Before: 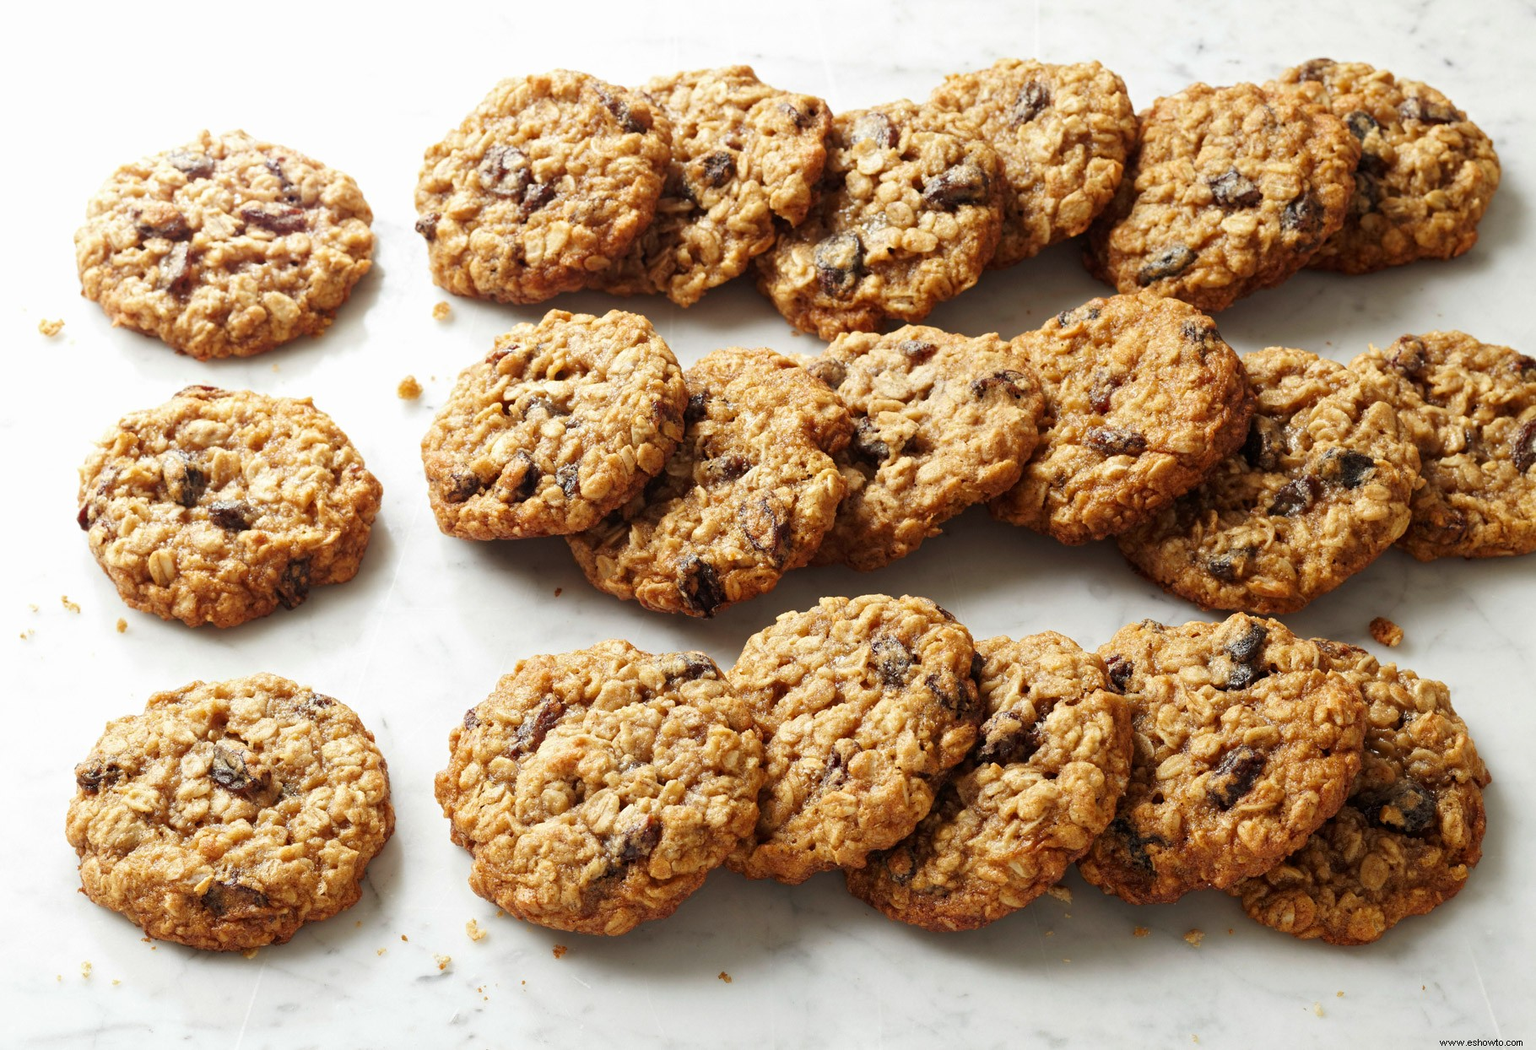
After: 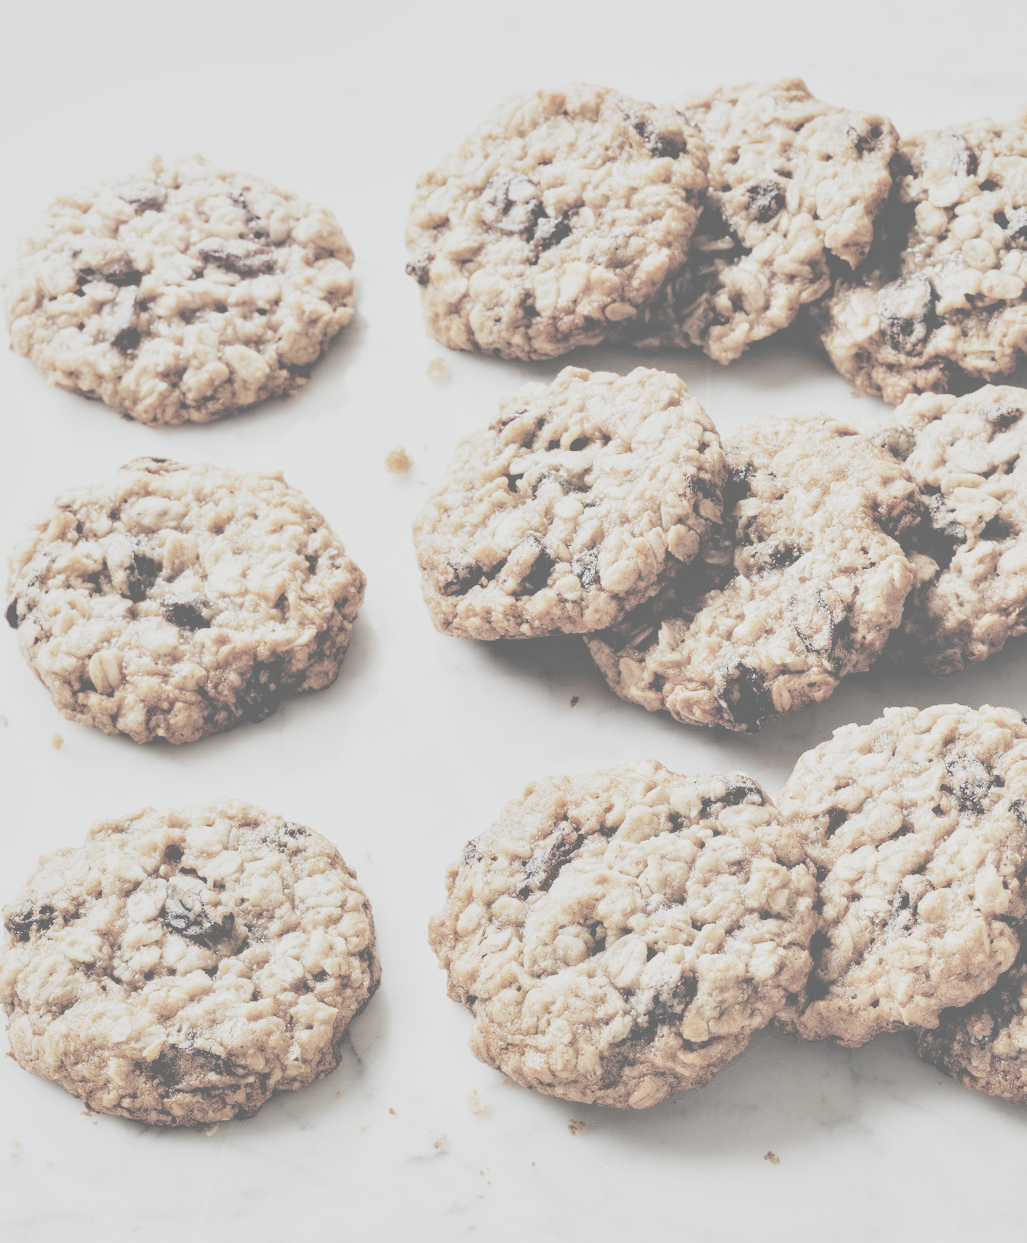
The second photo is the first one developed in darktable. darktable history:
contrast equalizer: y [[0.6 ×6], [0.55 ×6], [0 ×6], [0 ×6], [0 ×6]]
crop: left 4.792%, right 38.778%
color correction: highlights b* -0.048, saturation 1.33
contrast brightness saturation: contrast -0.328, brightness 0.736, saturation -0.779
filmic rgb: black relative exposure -7.65 EV, white relative exposure 4.56 EV, threshold 3.04 EV, hardness 3.61, preserve chrominance no, color science v5 (2021), contrast in shadows safe, contrast in highlights safe, enable highlight reconstruction true
exposure: black level correction -0.005, exposure 0.056 EV, compensate highlight preservation false
local contrast: on, module defaults
